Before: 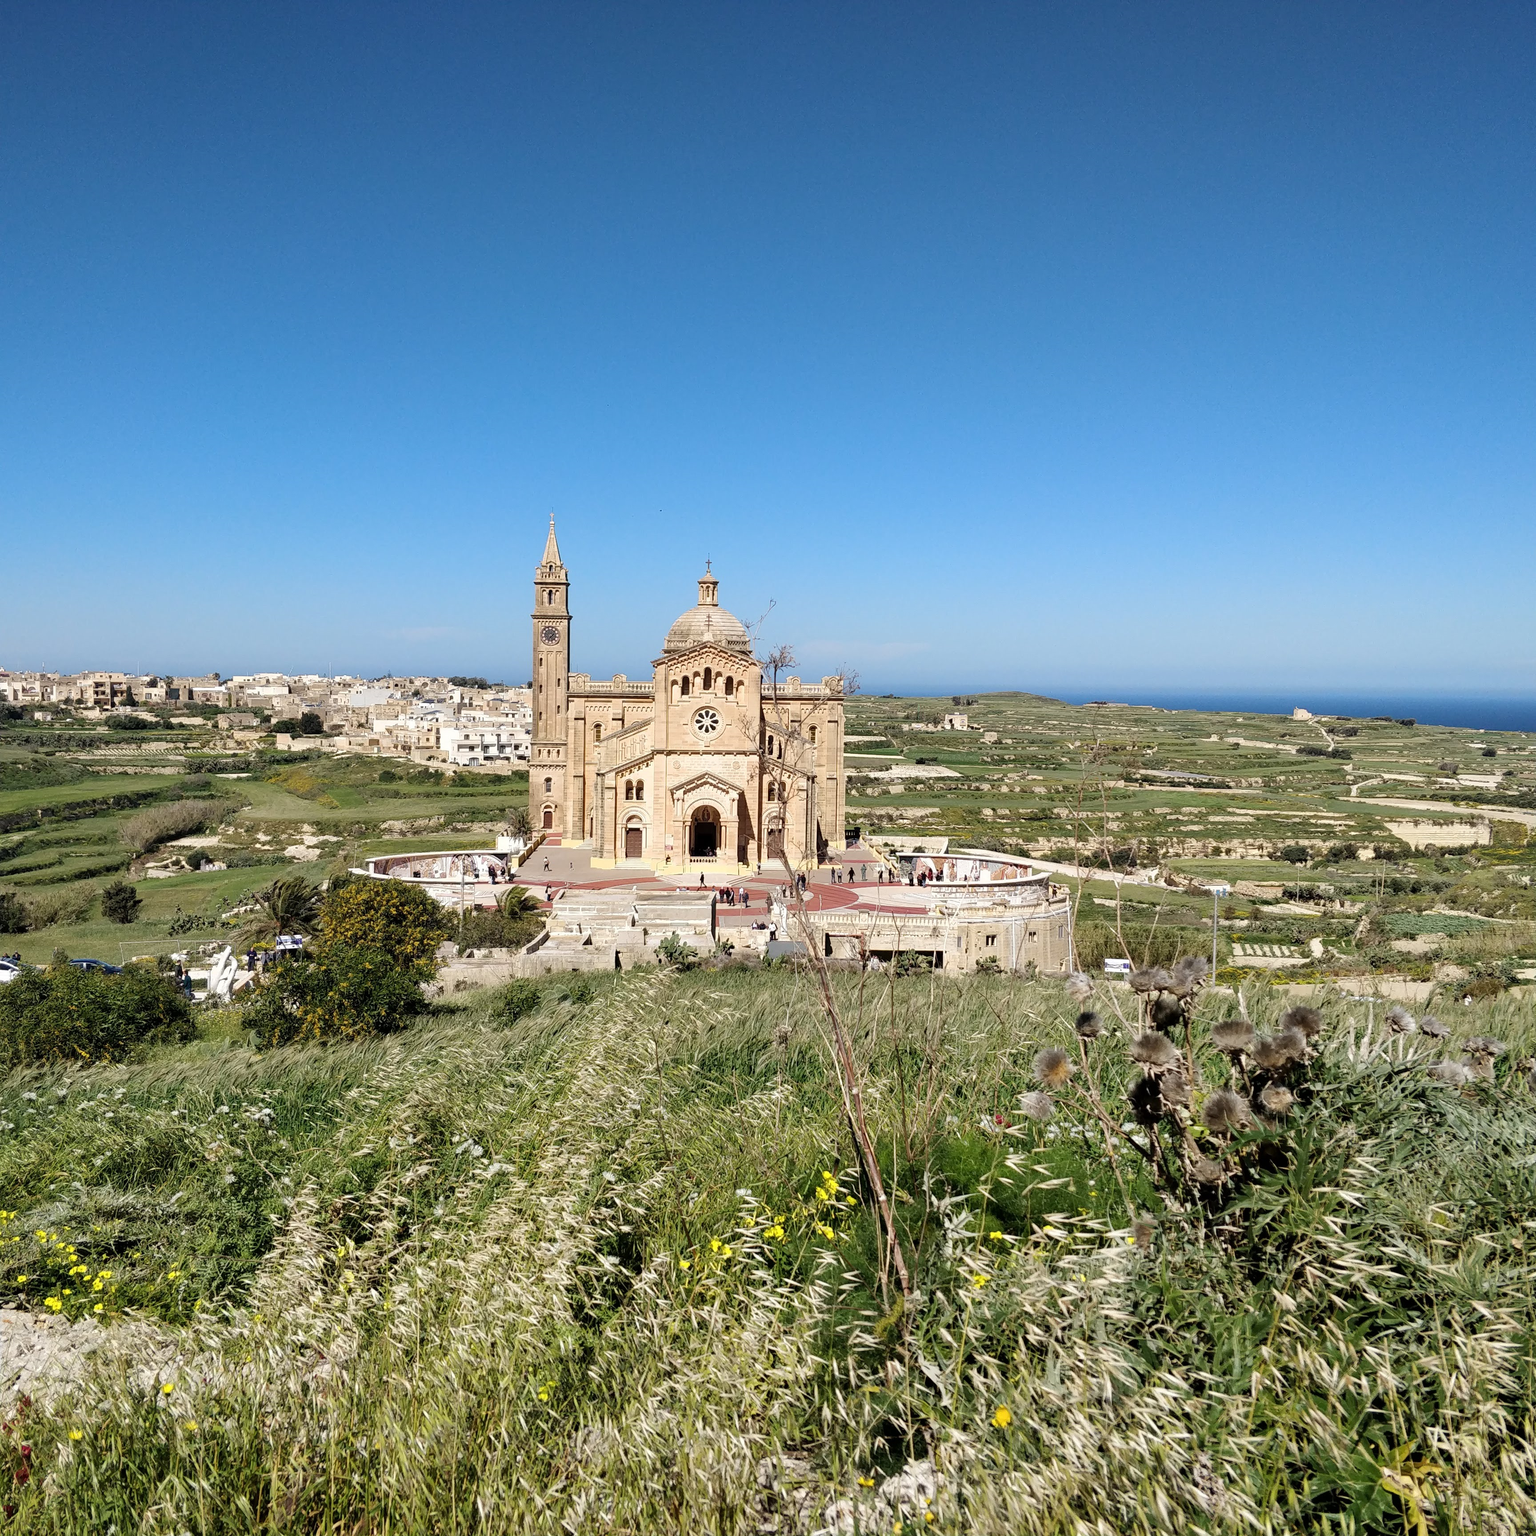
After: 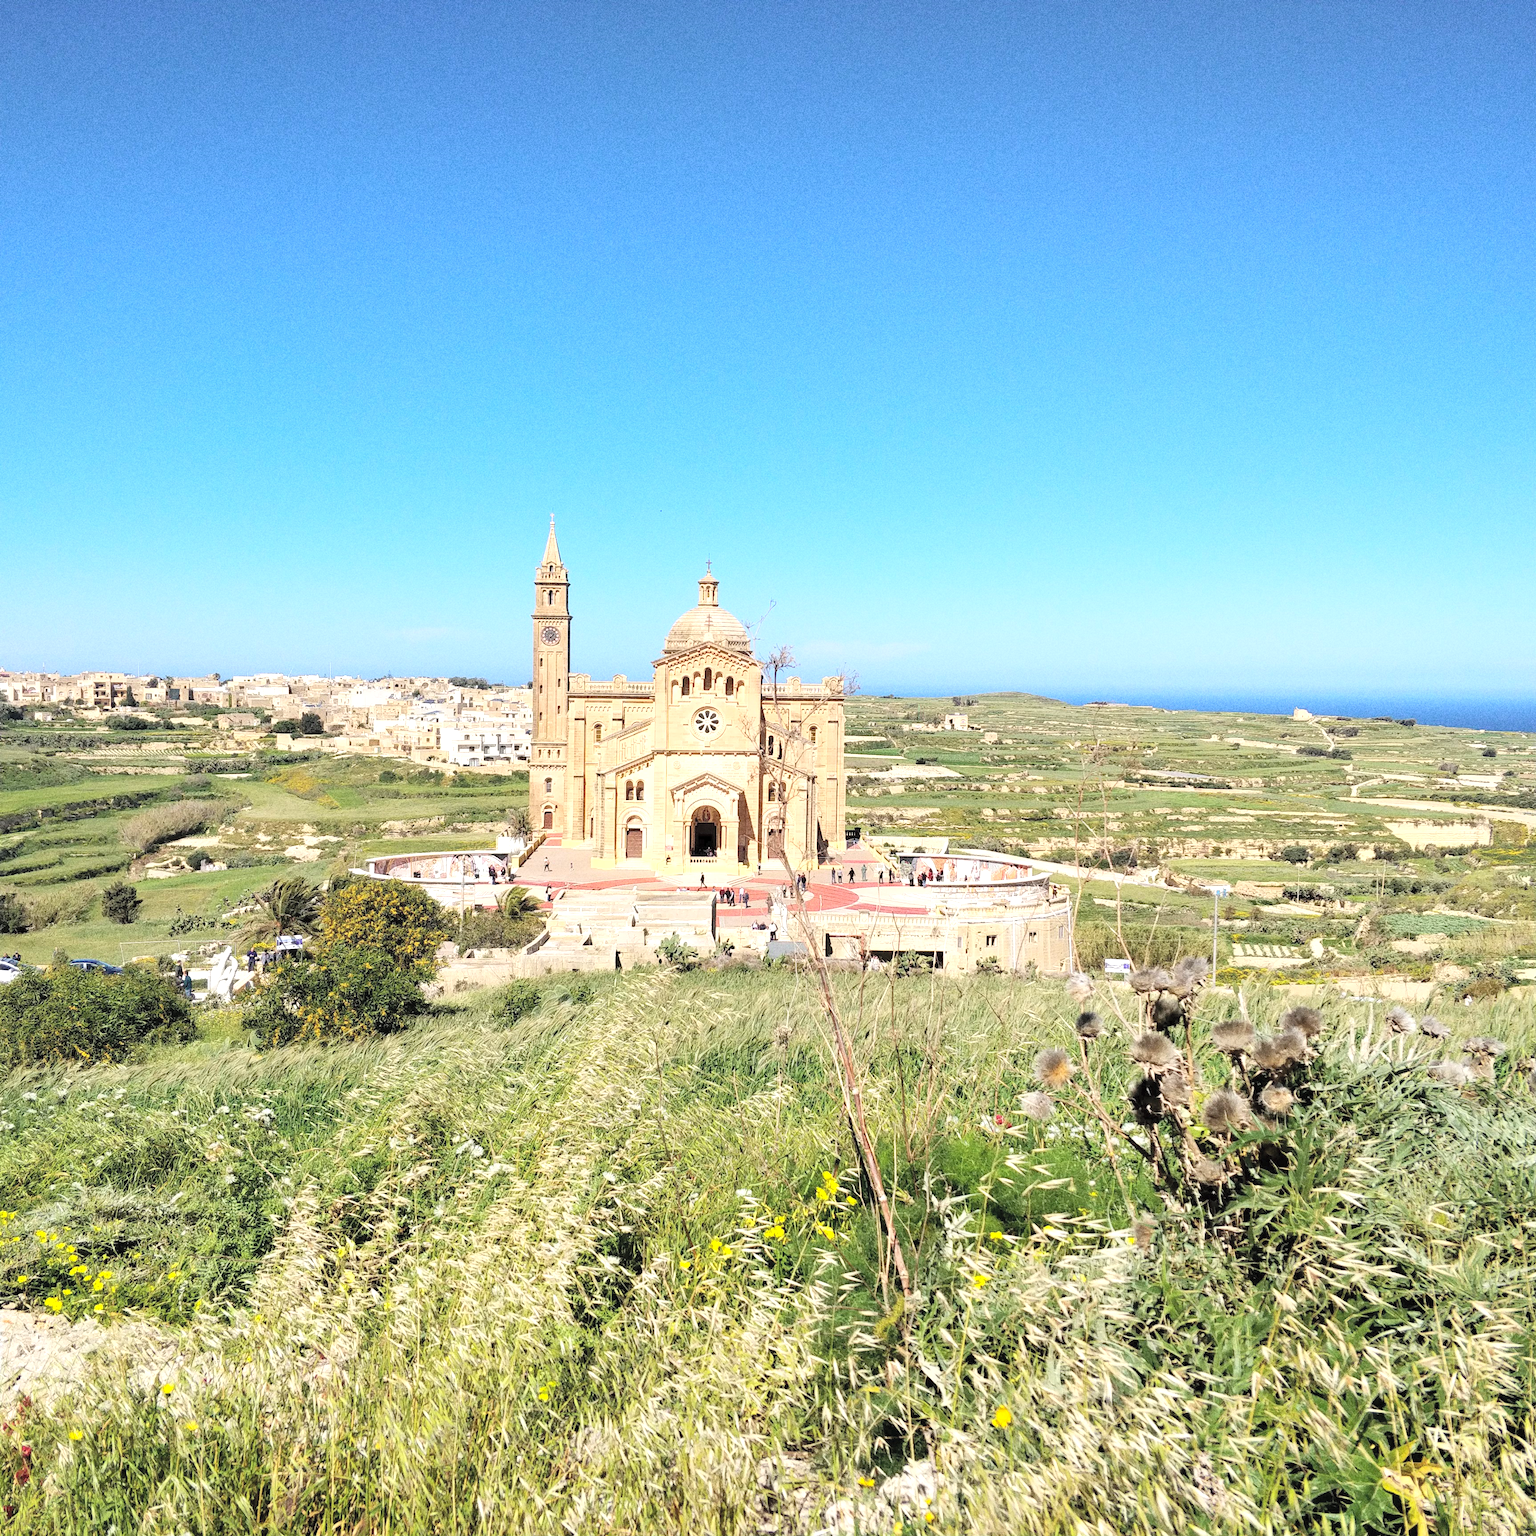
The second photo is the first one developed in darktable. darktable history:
exposure: exposure 0.515 EV, compensate highlight preservation false
grain: coarseness 0.09 ISO, strength 40%
contrast brightness saturation: contrast 0.1, brightness 0.3, saturation 0.14
tone equalizer: on, module defaults
